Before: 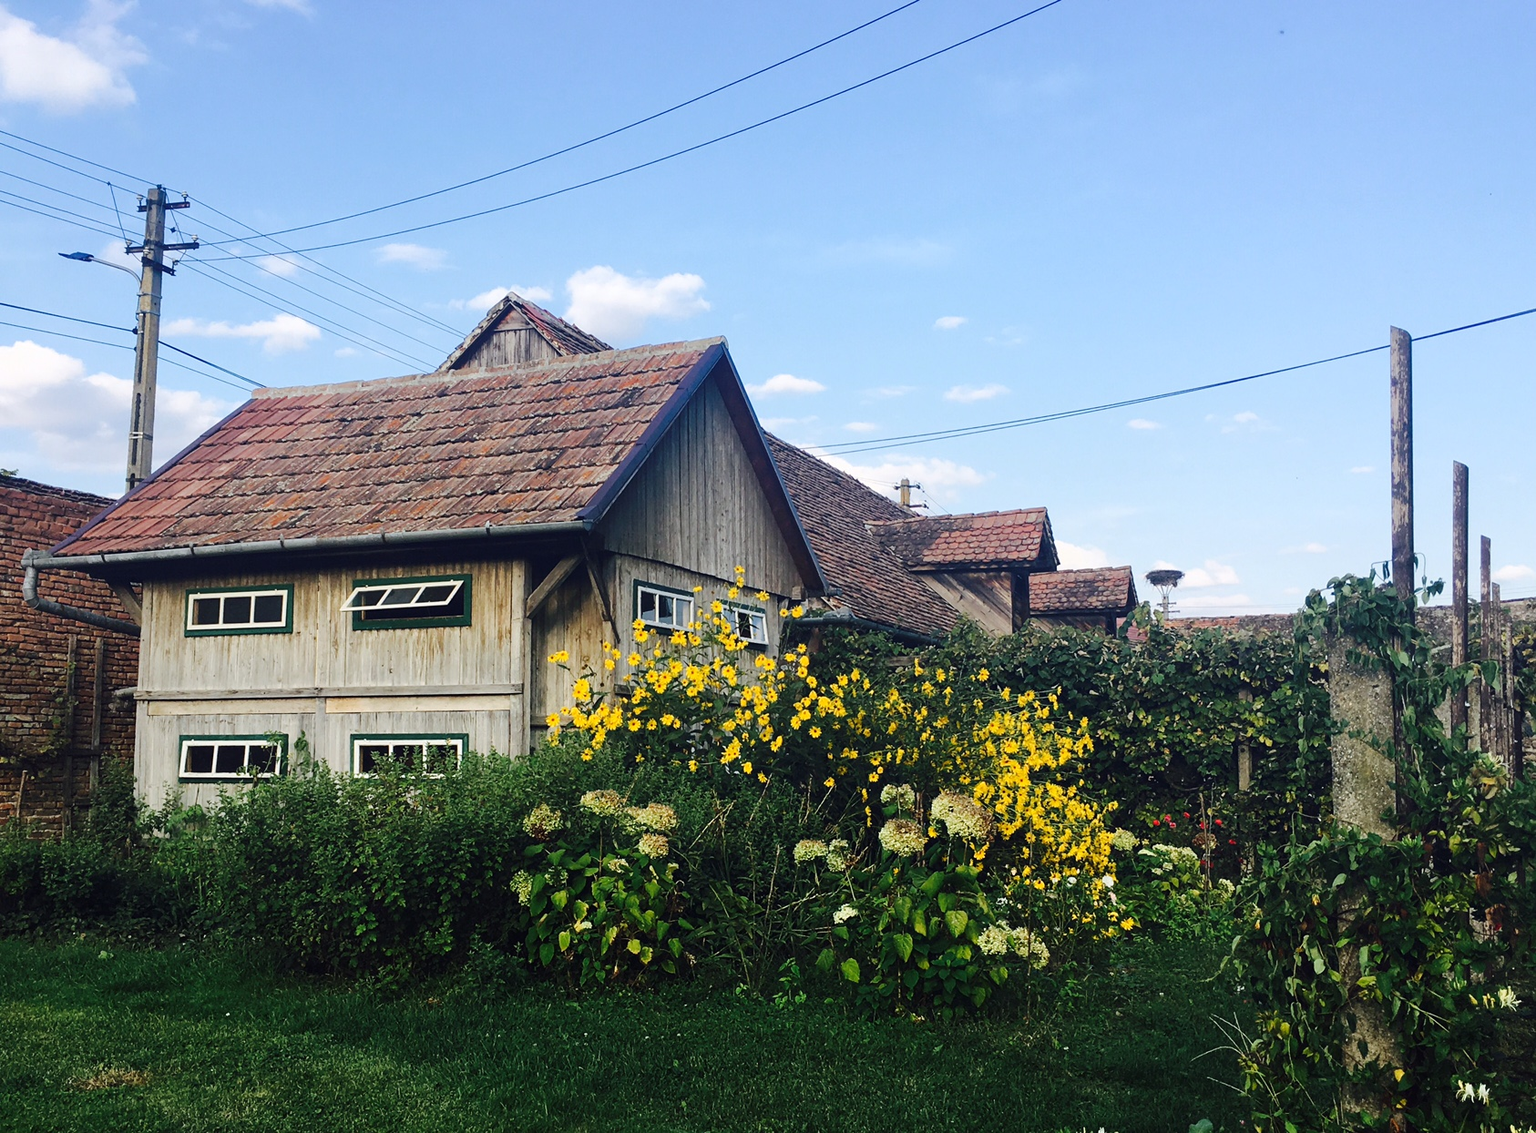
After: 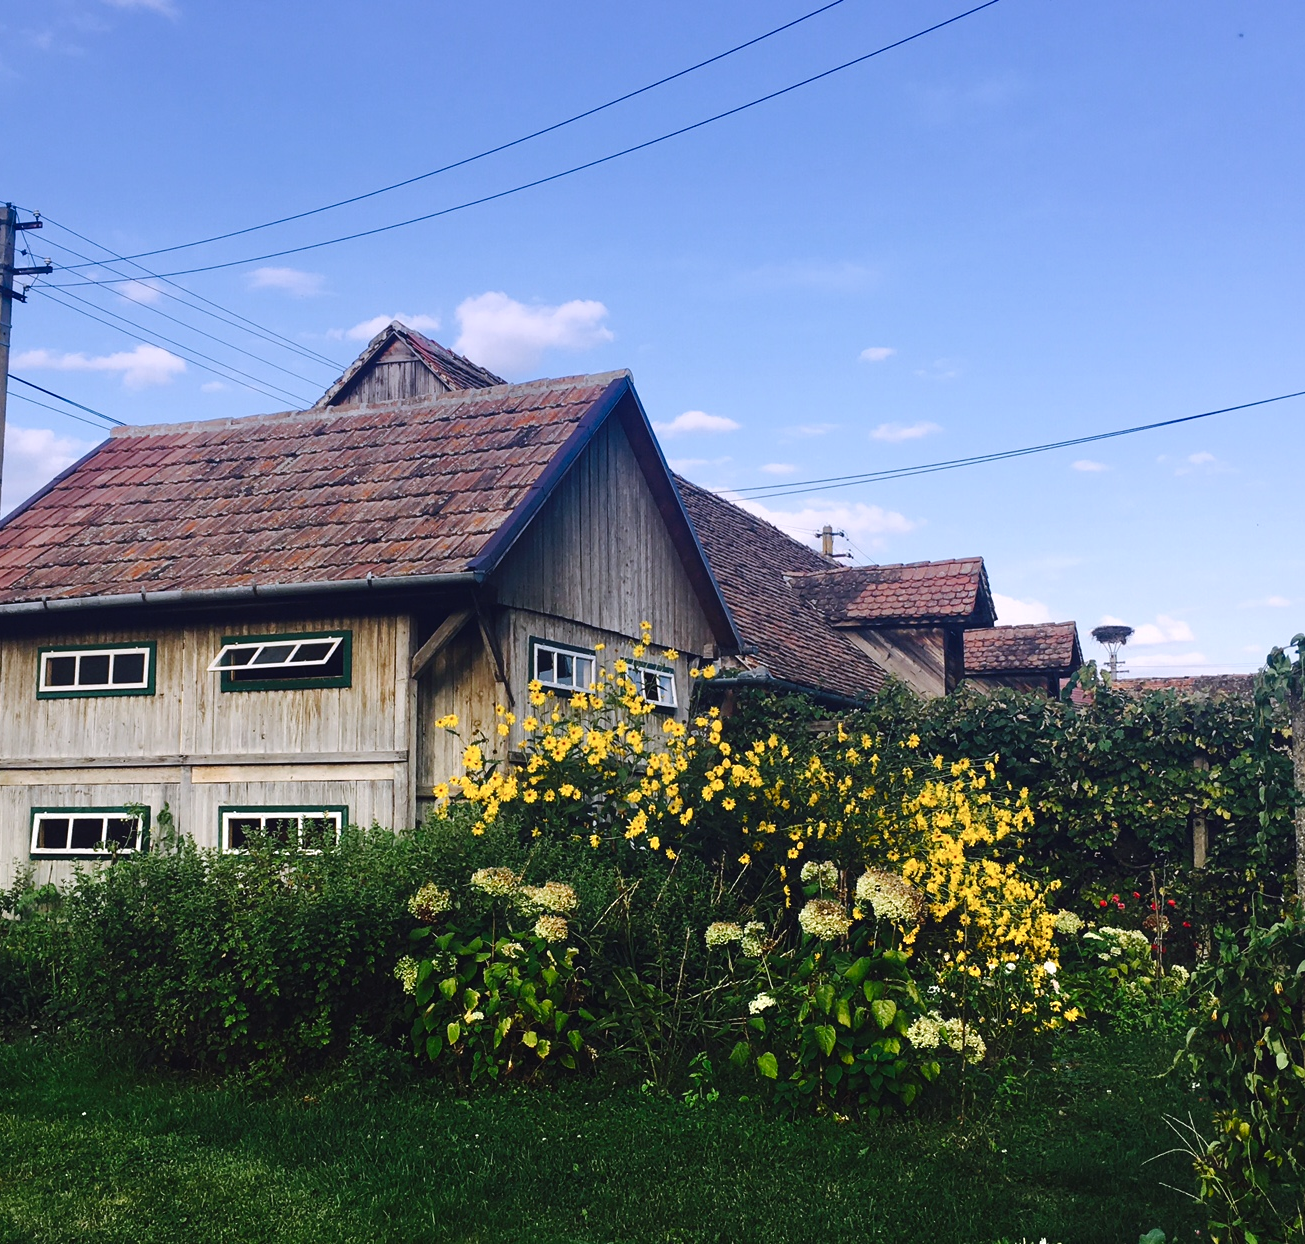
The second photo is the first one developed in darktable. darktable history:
crop: left 9.88%, right 12.664%
graduated density: hue 238.83°, saturation 50%
color balance rgb: shadows lift › chroma 1%, shadows lift › hue 28.8°, power › hue 60°, highlights gain › chroma 1%, highlights gain › hue 60°, global offset › luminance 0.25%, perceptual saturation grading › highlights -20%, perceptual saturation grading › shadows 20%, perceptual brilliance grading › highlights 10%, perceptual brilliance grading › shadows -5%, global vibrance 19.67%
